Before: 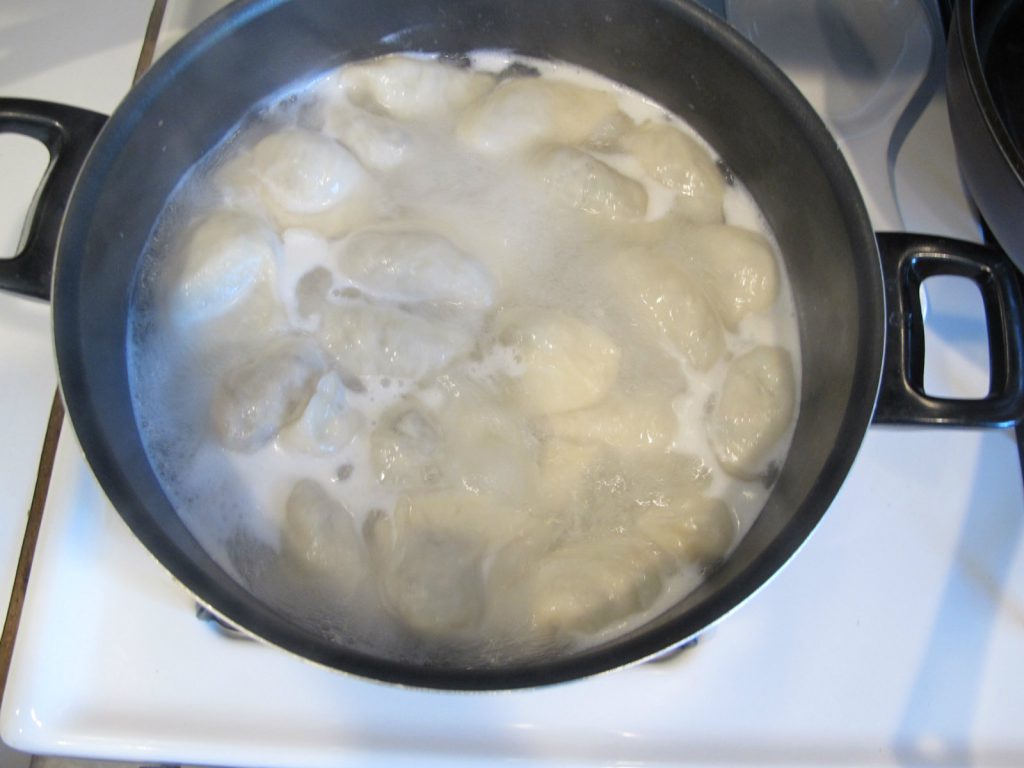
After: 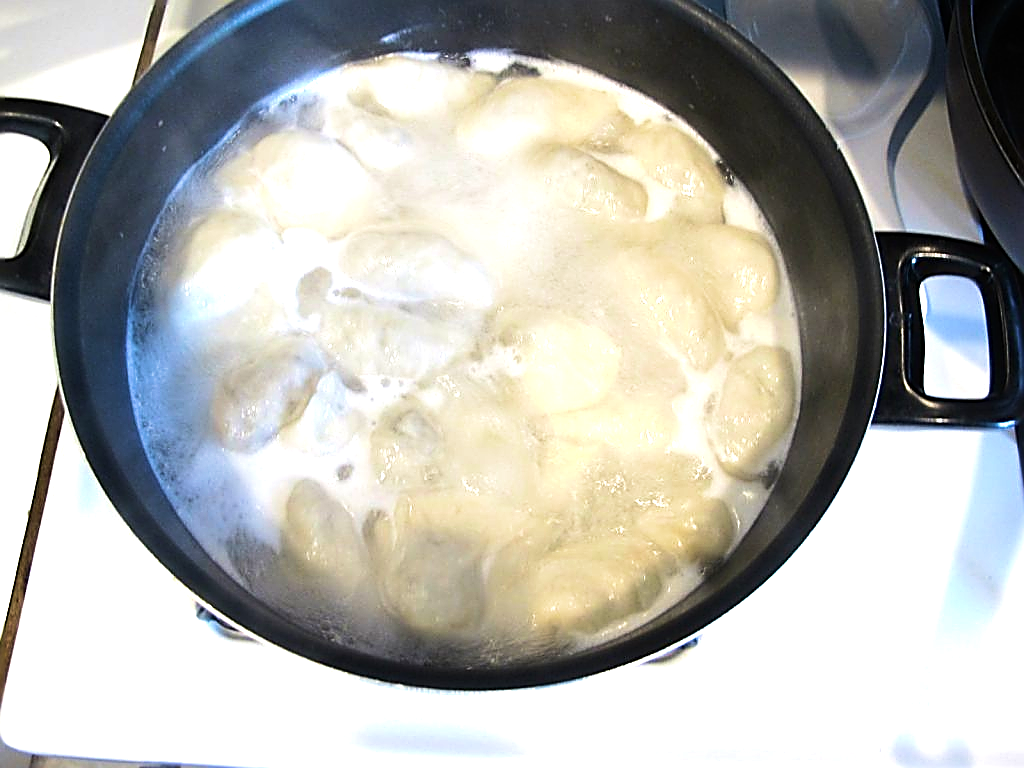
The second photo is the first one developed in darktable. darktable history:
sharpen: radius 1.685, amount 1.294
tone equalizer: -8 EV -1.08 EV, -7 EV -1.01 EV, -6 EV -0.867 EV, -5 EV -0.578 EV, -3 EV 0.578 EV, -2 EV 0.867 EV, -1 EV 1.01 EV, +0 EV 1.08 EV, edges refinement/feathering 500, mask exposure compensation -1.57 EV, preserve details no
velvia: strength 45%
